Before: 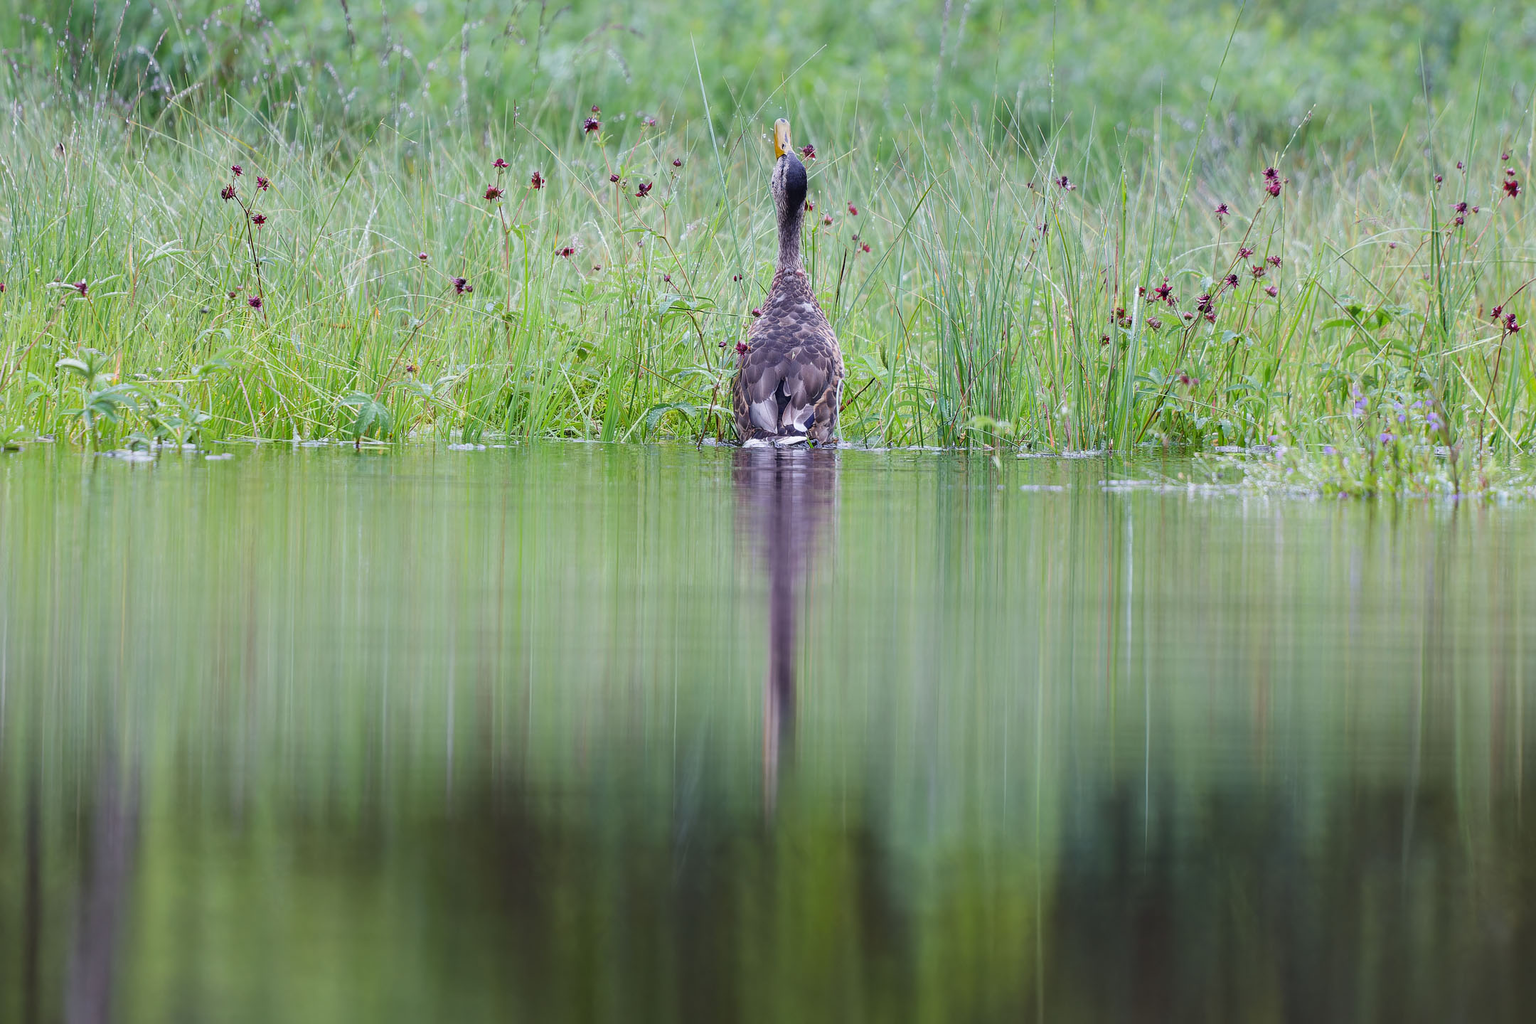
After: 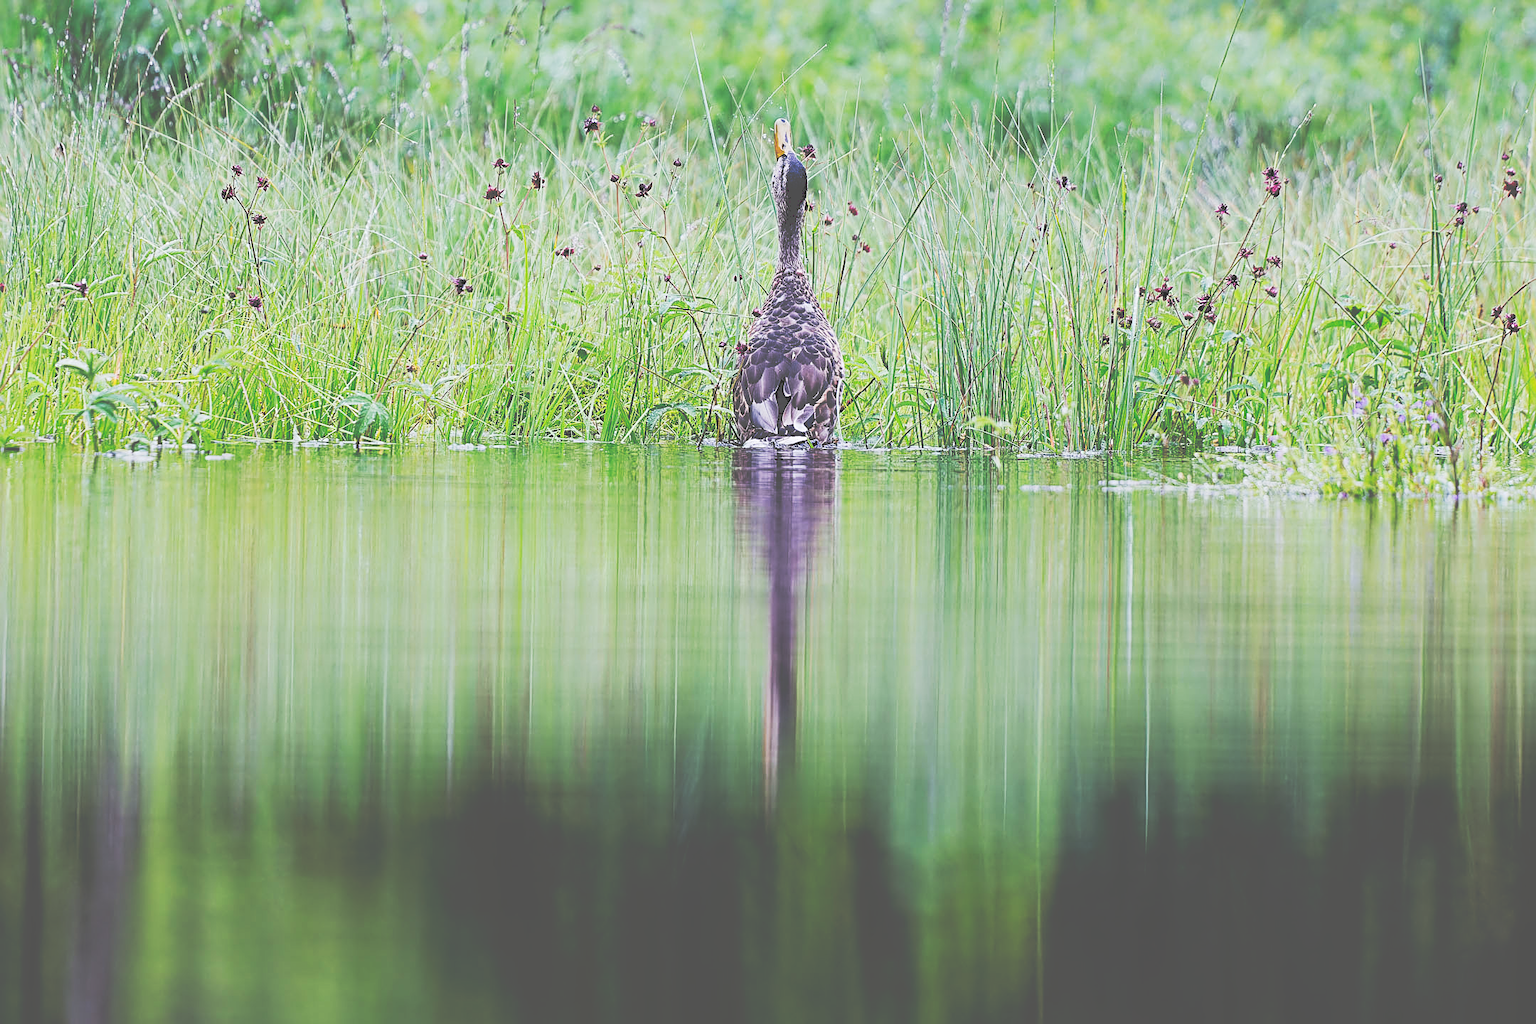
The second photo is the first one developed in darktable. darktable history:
tone equalizer: on, module defaults
sharpen: radius 3.025, amount 0.757
tone curve: curves: ch0 [(0, 0) (0.003, 0.331) (0.011, 0.333) (0.025, 0.333) (0.044, 0.334) (0.069, 0.335) (0.1, 0.338) (0.136, 0.342) (0.177, 0.347) (0.224, 0.352) (0.277, 0.359) (0.335, 0.39) (0.399, 0.434) (0.468, 0.509) (0.543, 0.615) (0.623, 0.731) (0.709, 0.814) (0.801, 0.88) (0.898, 0.921) (1, 1)], preserve colors none
filmic rgb: black relative exposure -9.5 EV, white relative exposure 3.02 EV, hardness 6.12
